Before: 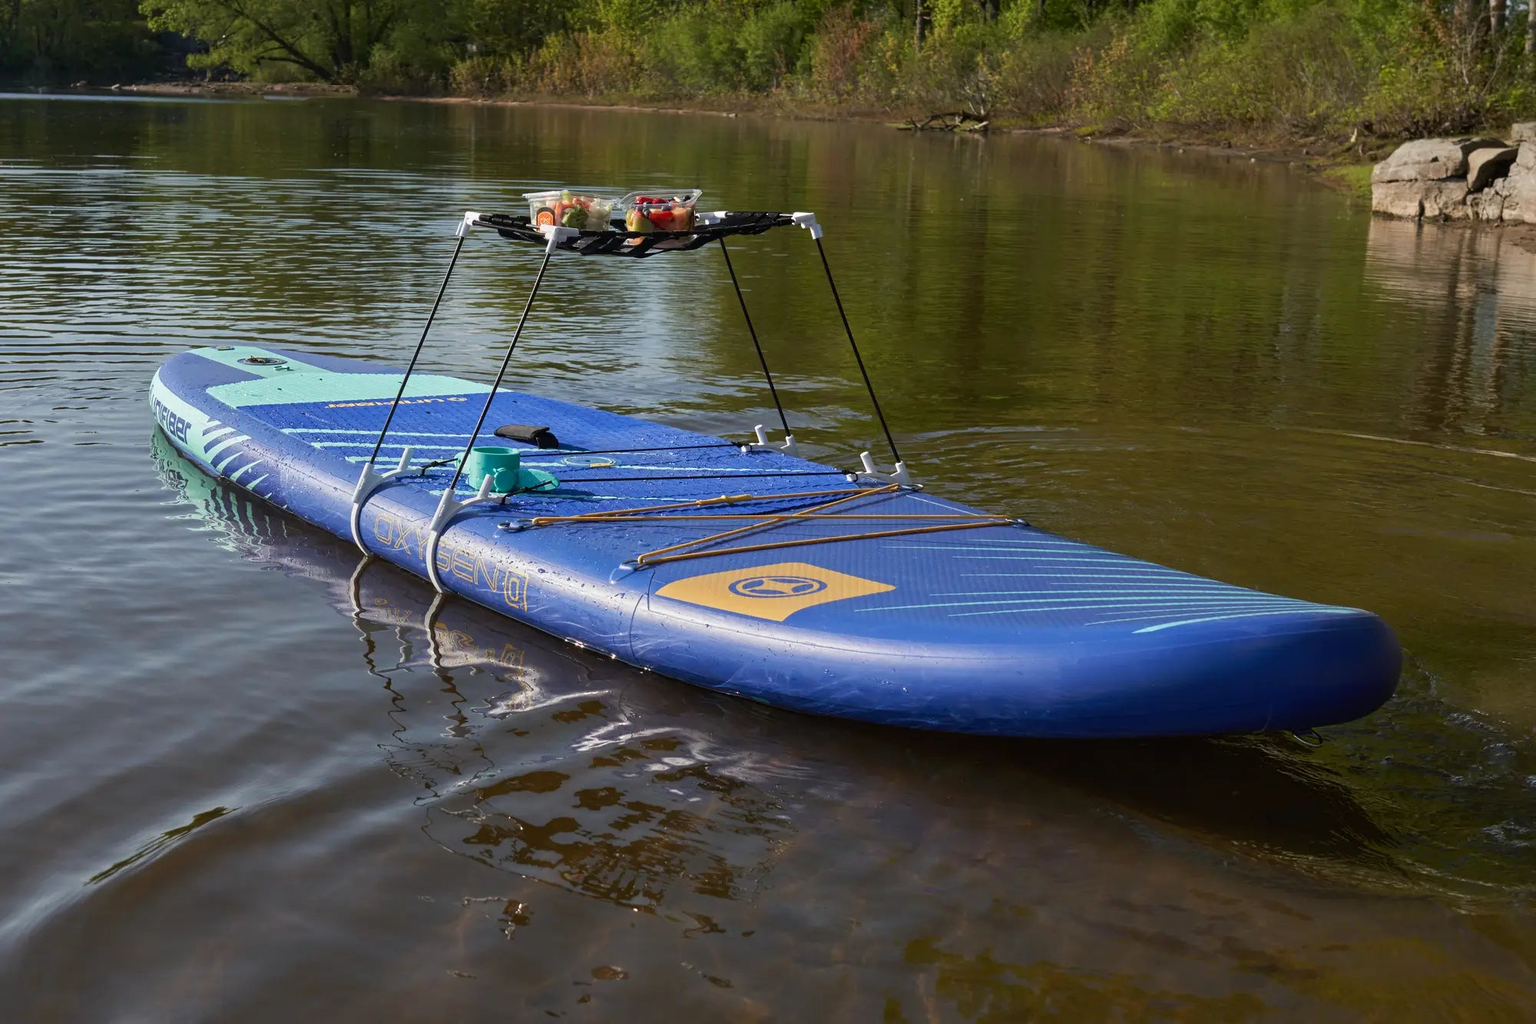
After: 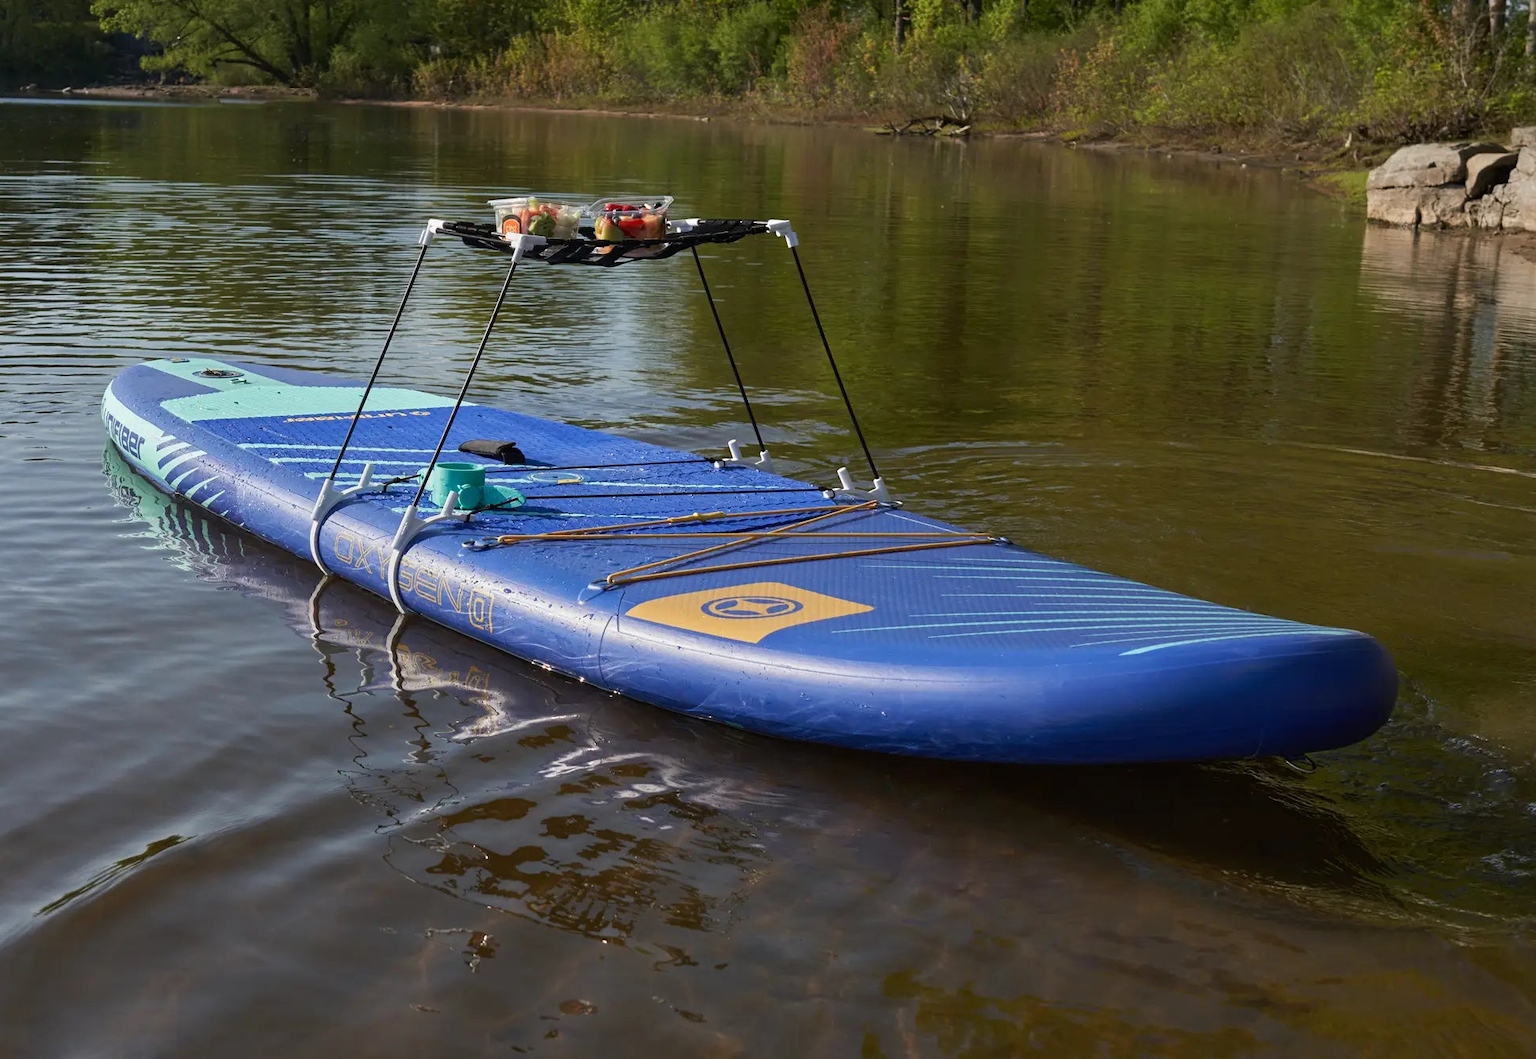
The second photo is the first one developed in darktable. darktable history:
crop and rotate: left 3.363%
